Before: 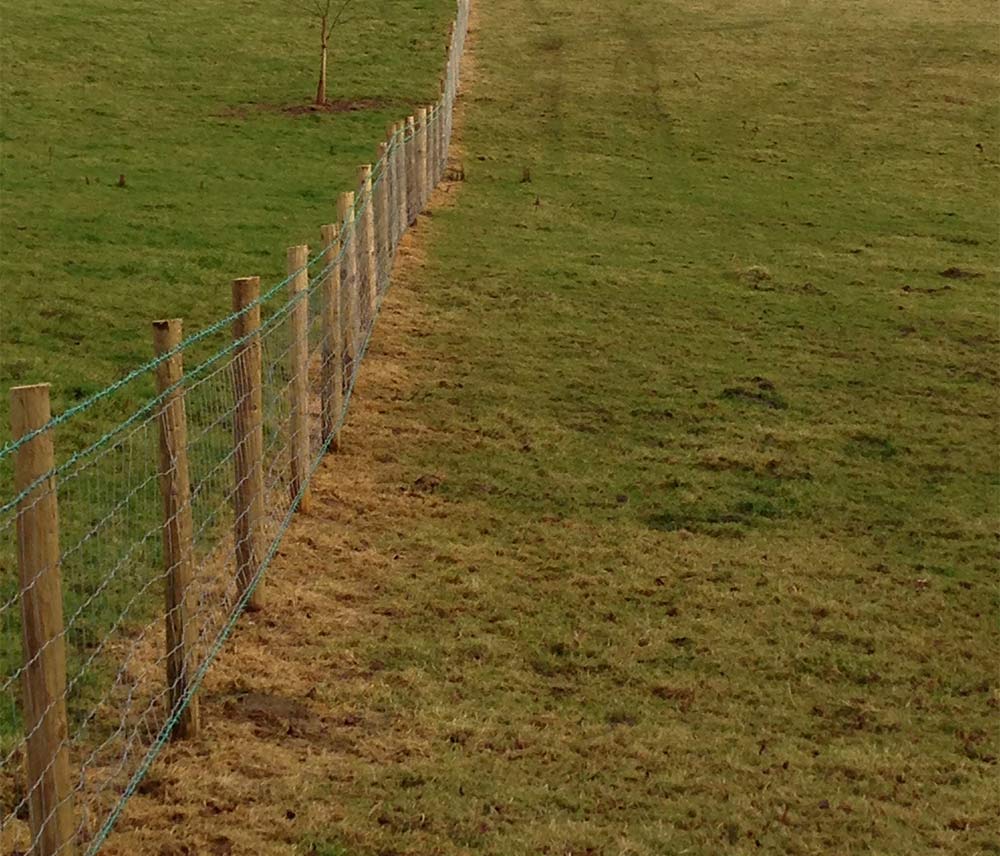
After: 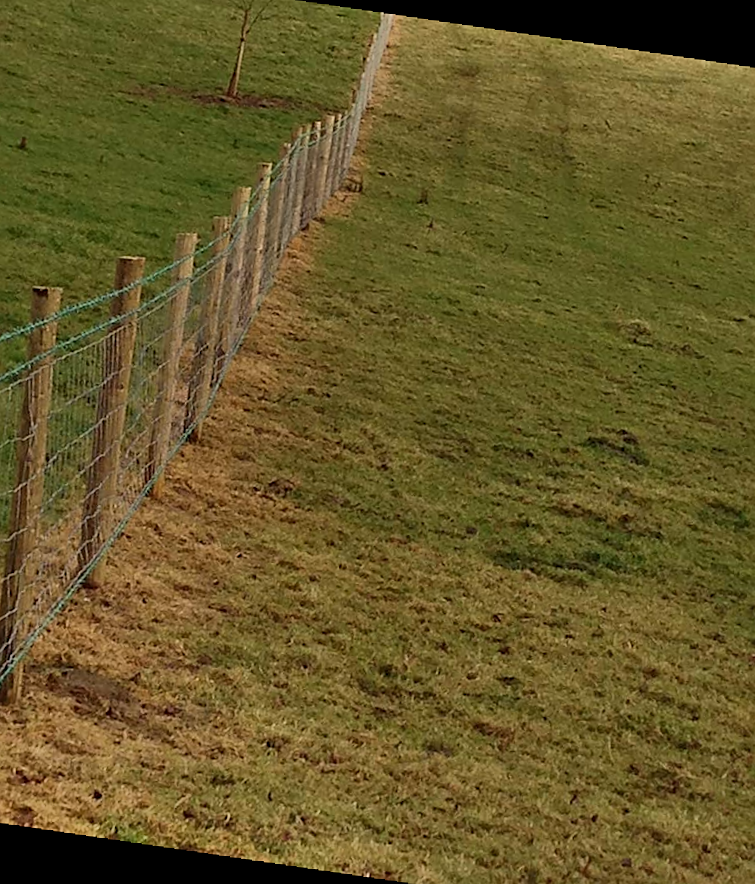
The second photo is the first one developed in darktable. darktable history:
rotate and perspective: rotation 5.12°, automatic cropping off
shadows and highlights: soften with gaussian
crop and rotate: angle -3.27°, left 14.277%, top 0.028%, right 10.766%, bottom 0.028%
graduated density: on, module defaults
sharpen: on, module defaults
